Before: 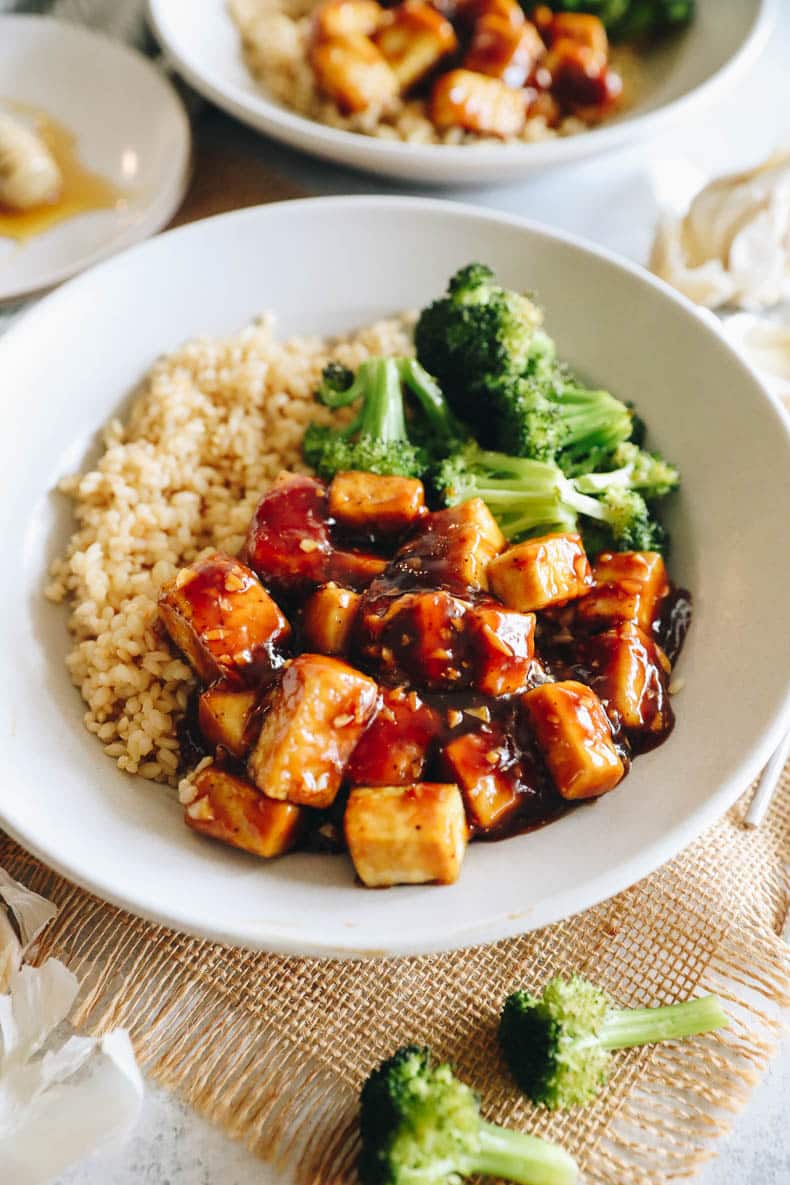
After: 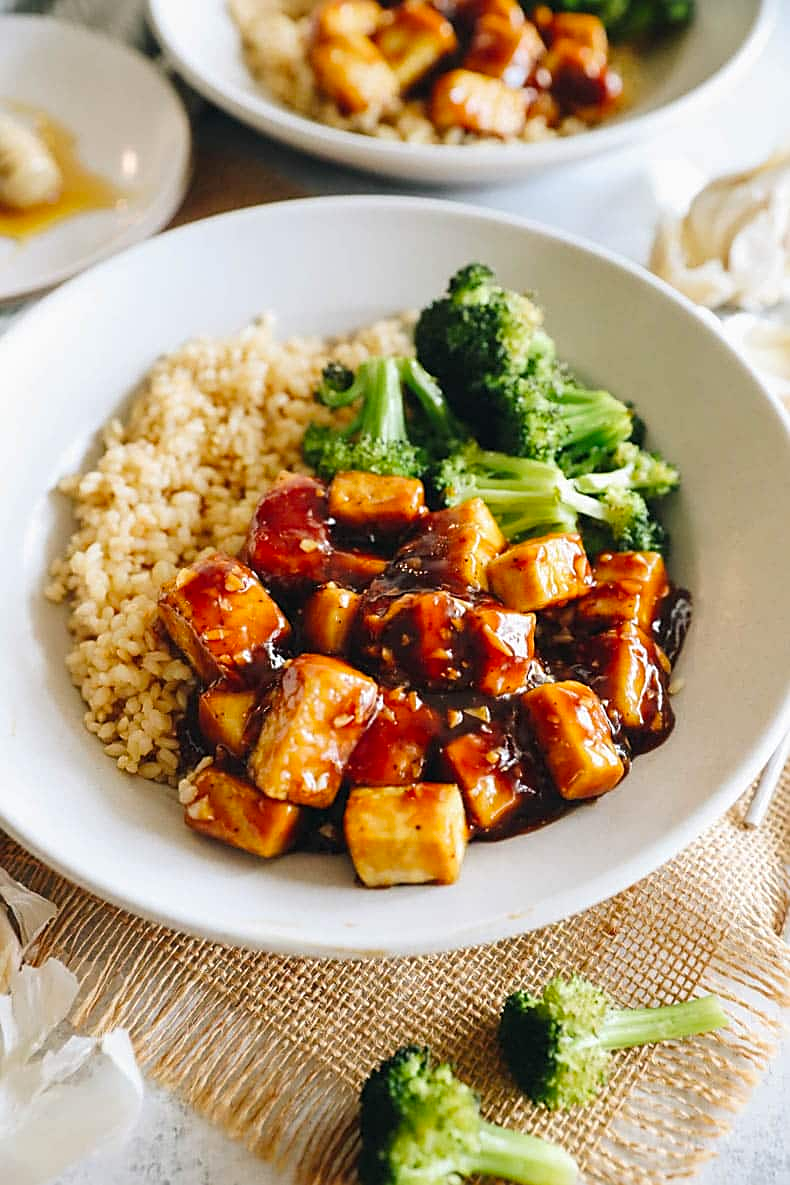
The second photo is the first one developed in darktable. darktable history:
sharpen: on, module defaults
contrast brightness saturation: saturation -0.05
color balance: output saturation 110%
